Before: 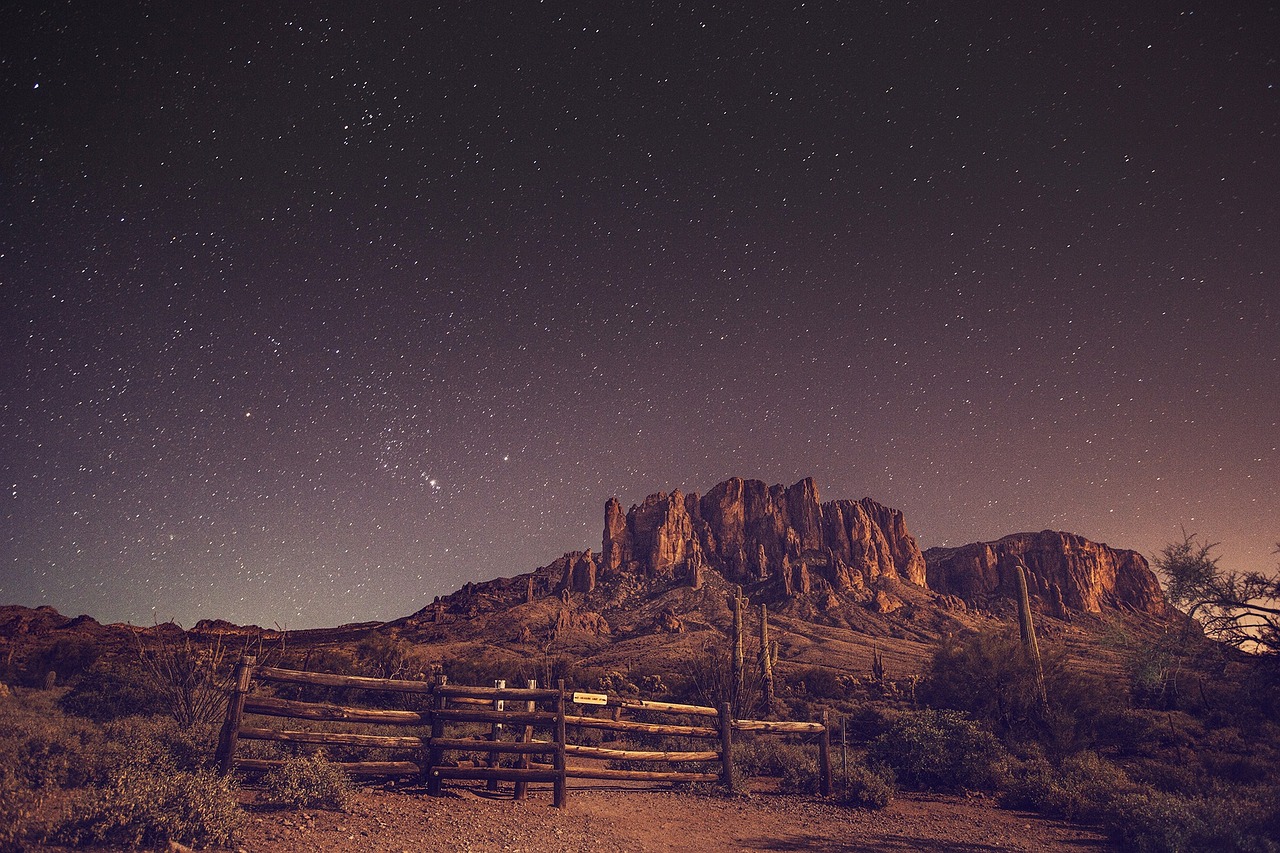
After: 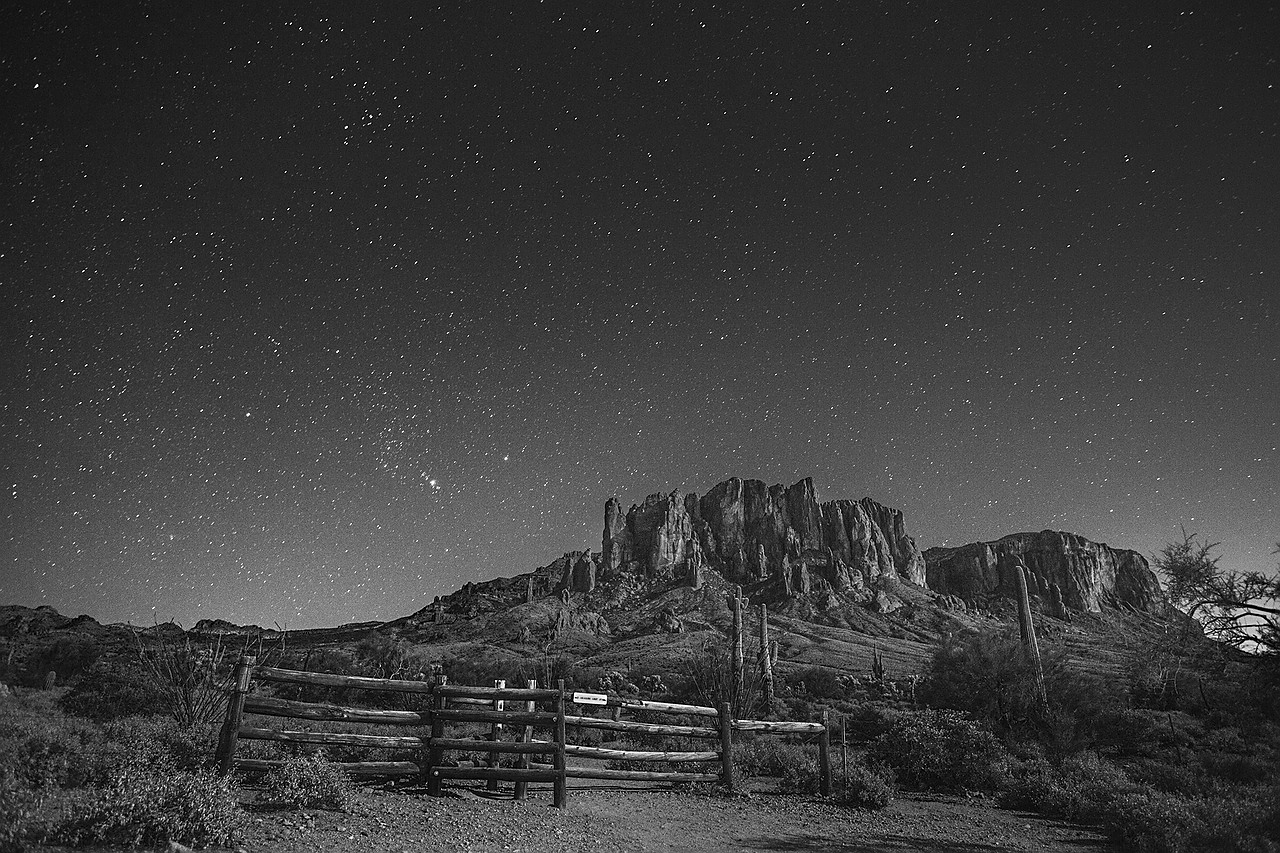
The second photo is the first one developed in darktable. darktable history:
monochrome: on, module defaults
sharpen: radius 1.864, amount 0.398, threshold 1.271
